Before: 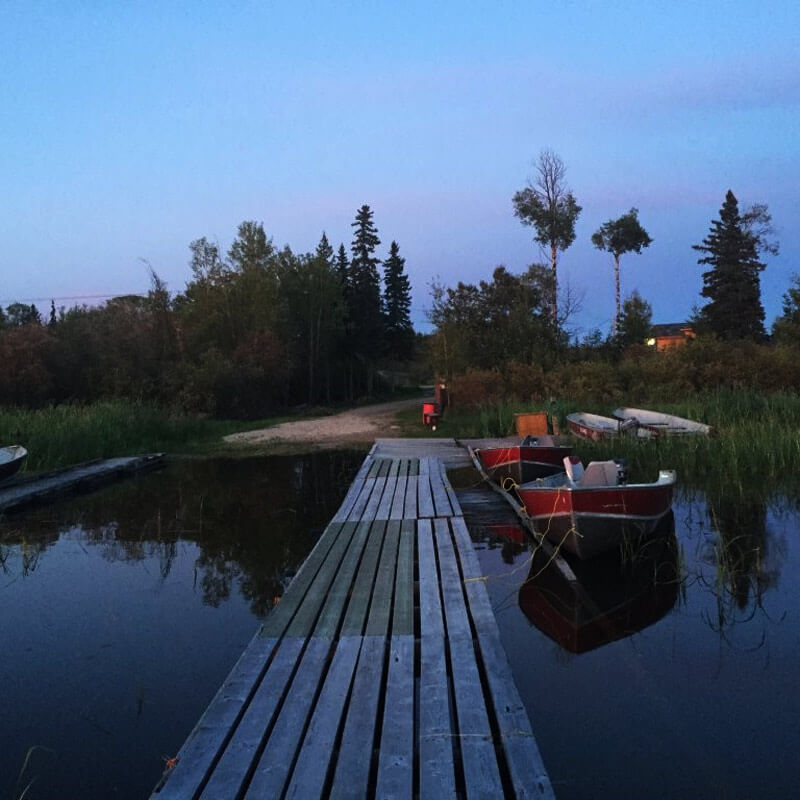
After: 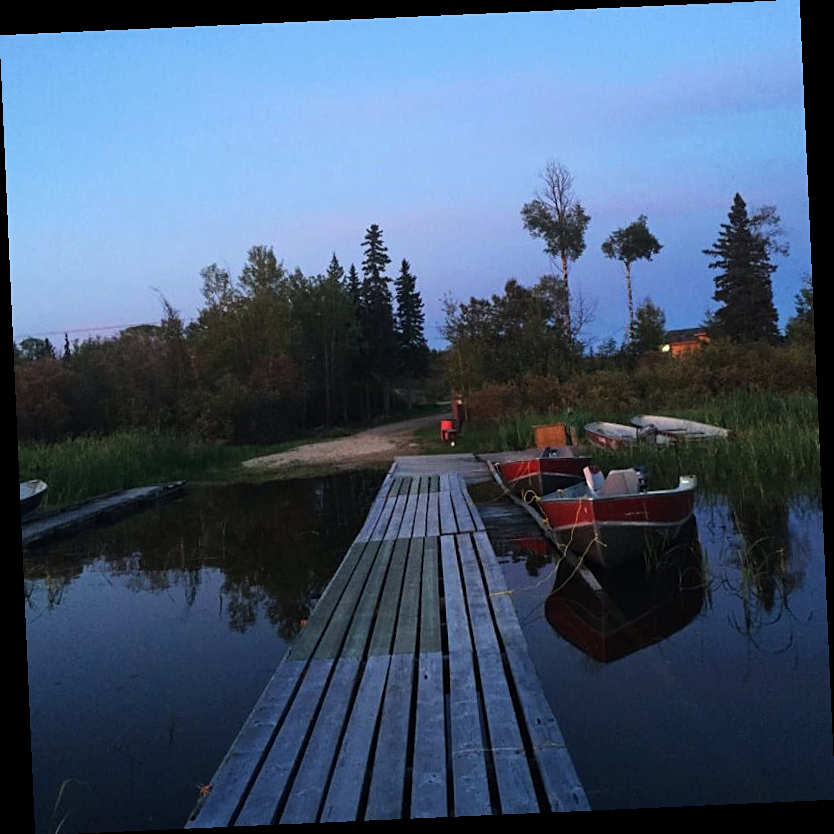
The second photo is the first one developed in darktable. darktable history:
sharpen: amount 0.2
rotate and perspective: rotation -2.56°, automatic cropping off
